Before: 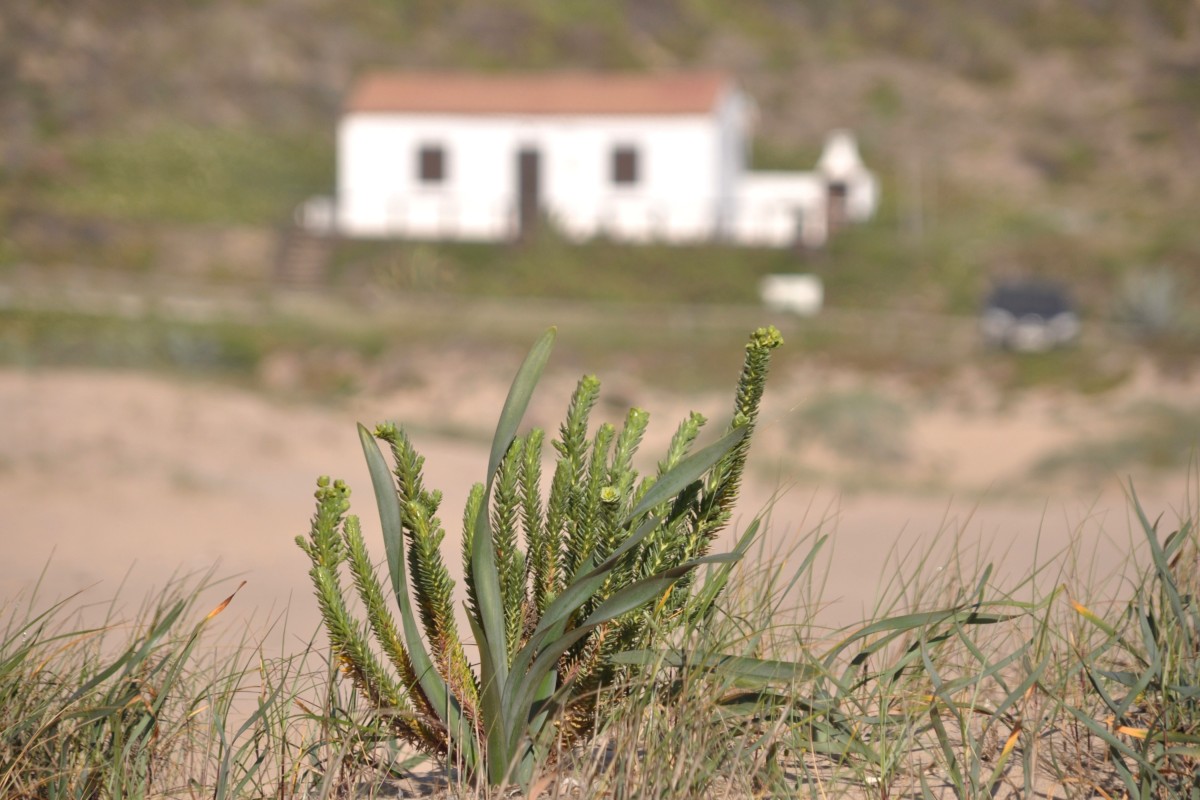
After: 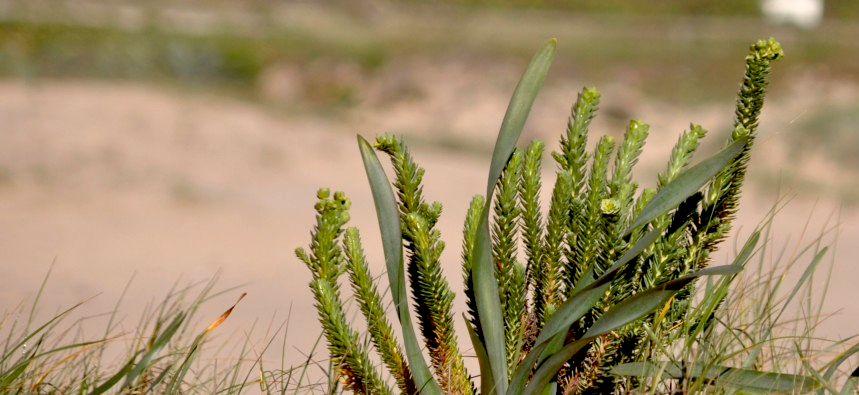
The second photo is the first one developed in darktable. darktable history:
exposure: black level correction 0.047, exposure 0.014 EV, compensate highlight preservation false
shadows and highlights: shadows -1.32, highlights 39.61
crop: top 36.013%, right 28.385%, bottom 14.492%
